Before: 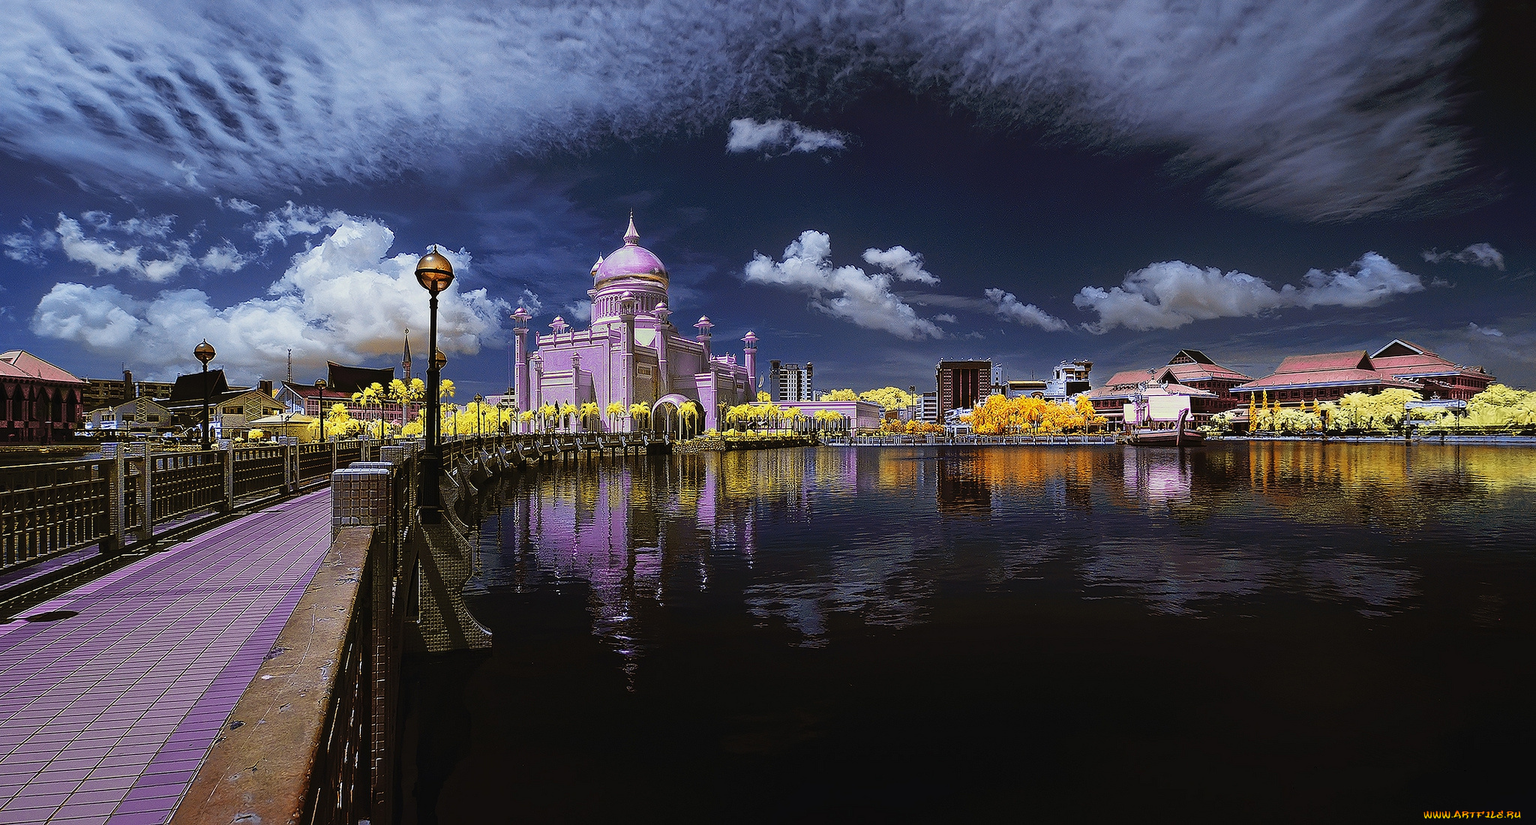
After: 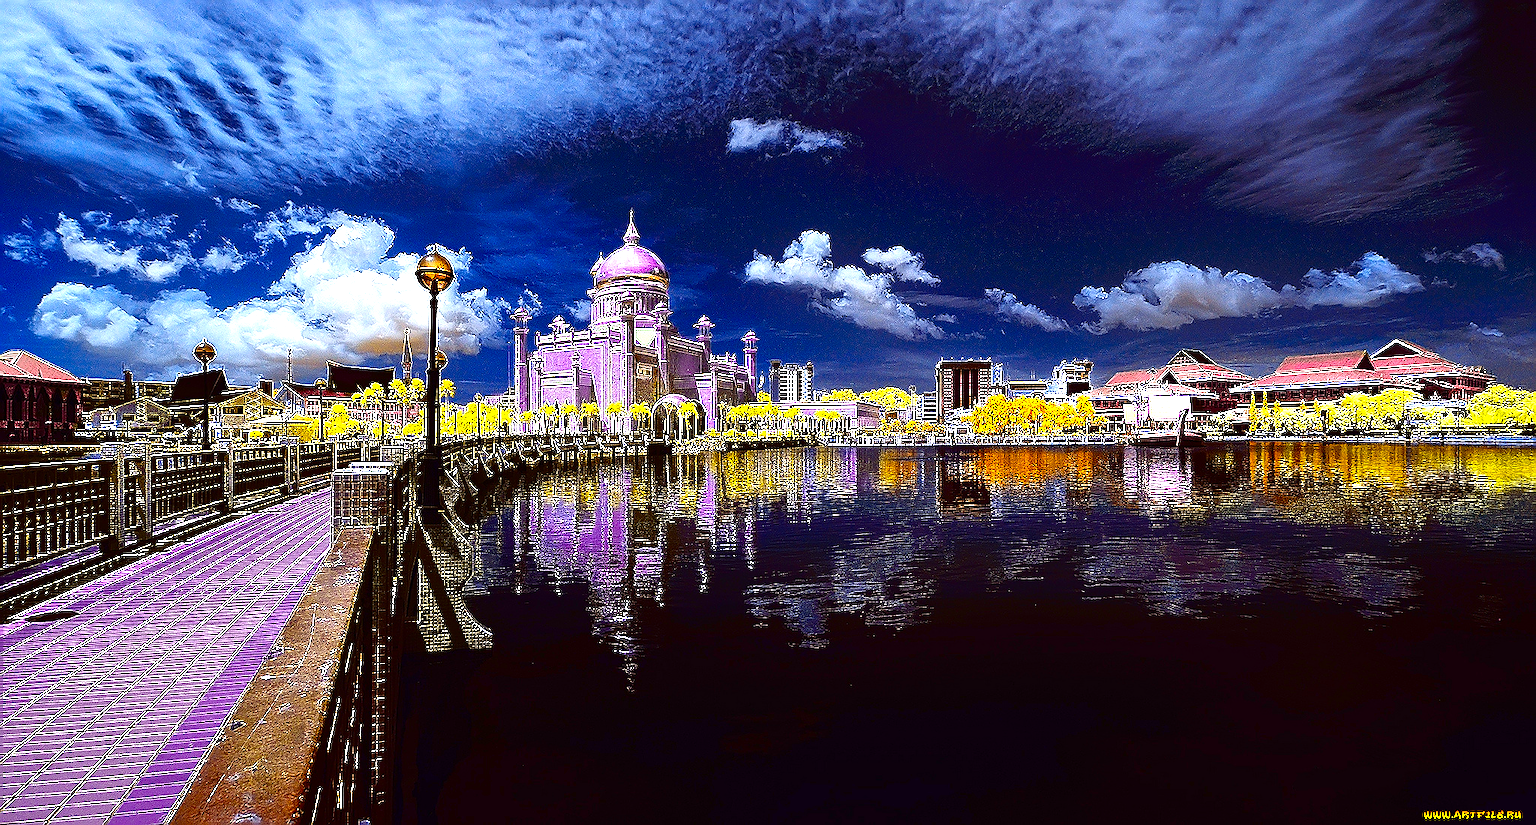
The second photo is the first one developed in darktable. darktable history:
color balance rgb: shadows lift › luminance 0.729%, shadows lift › chroma 7.013%, shadows lift › hue 299.44°, linear chroma grading › global chroma 9.569%, perceptual saturation grading › global saturation 30.411%, global vibrance 14.23%
tone equalizer: edges refinement/feathering 500, mask exposure compensation -1.57 EV, preserve details no
sharpen: radius 1.389, amount 1.257, threshold 0.675
exposure: black level correction 0, exposure 0.893 EV, compensate highlight preservation false
contrast brightness saturation: contrast 0.134, brightness -0.244, saturation 0.137
